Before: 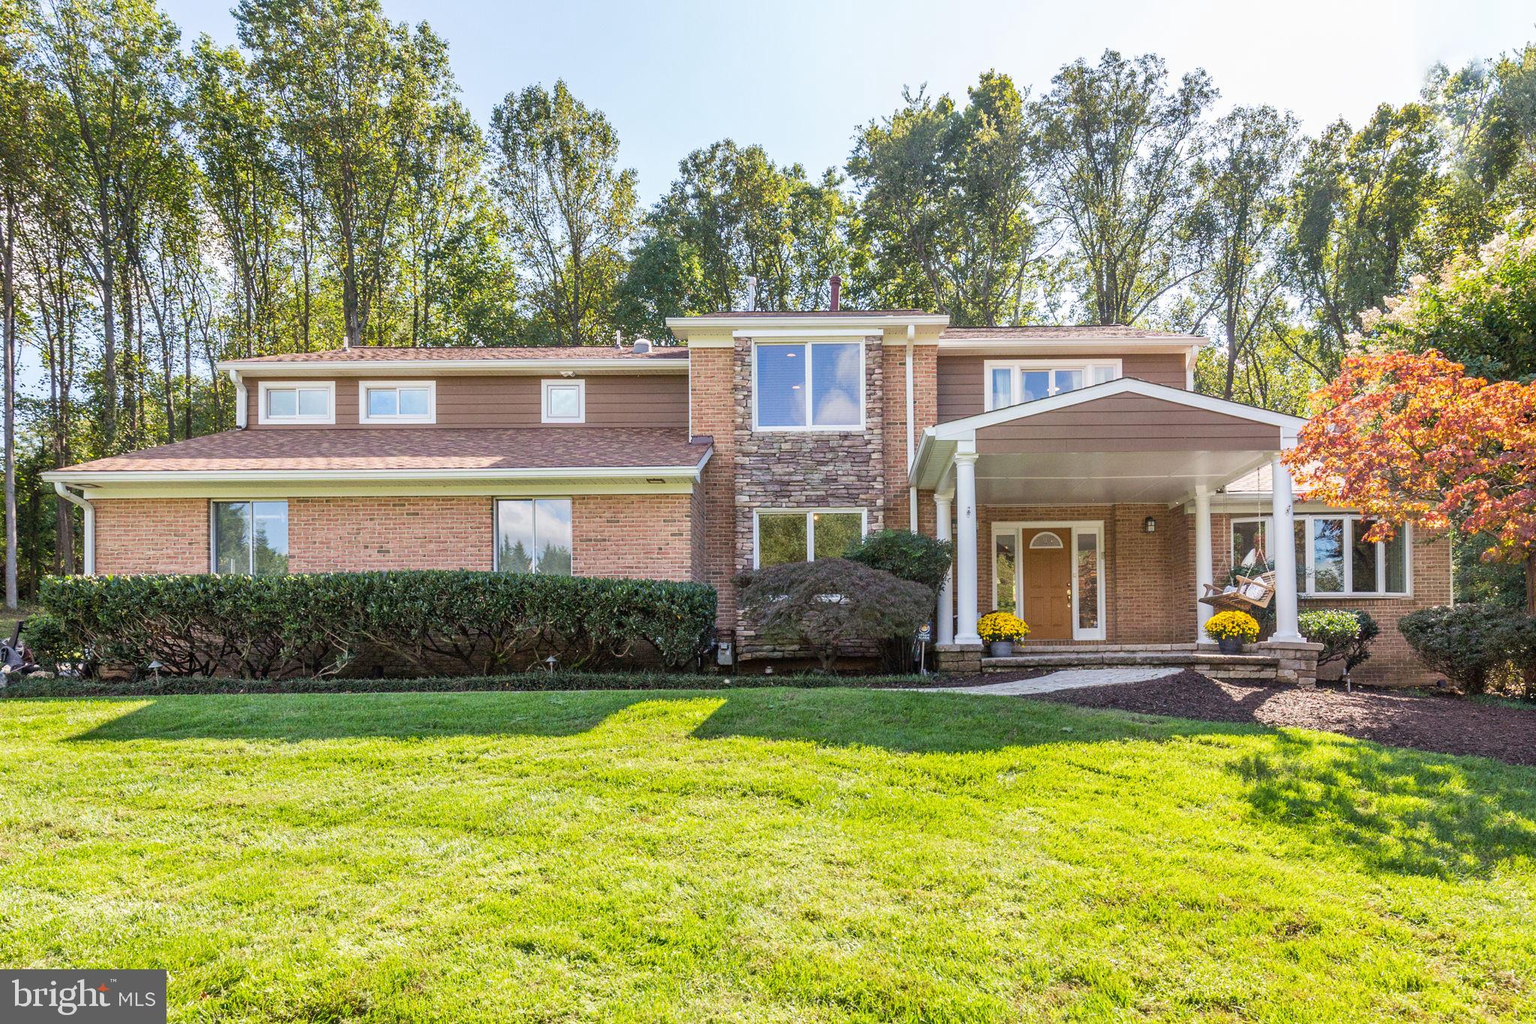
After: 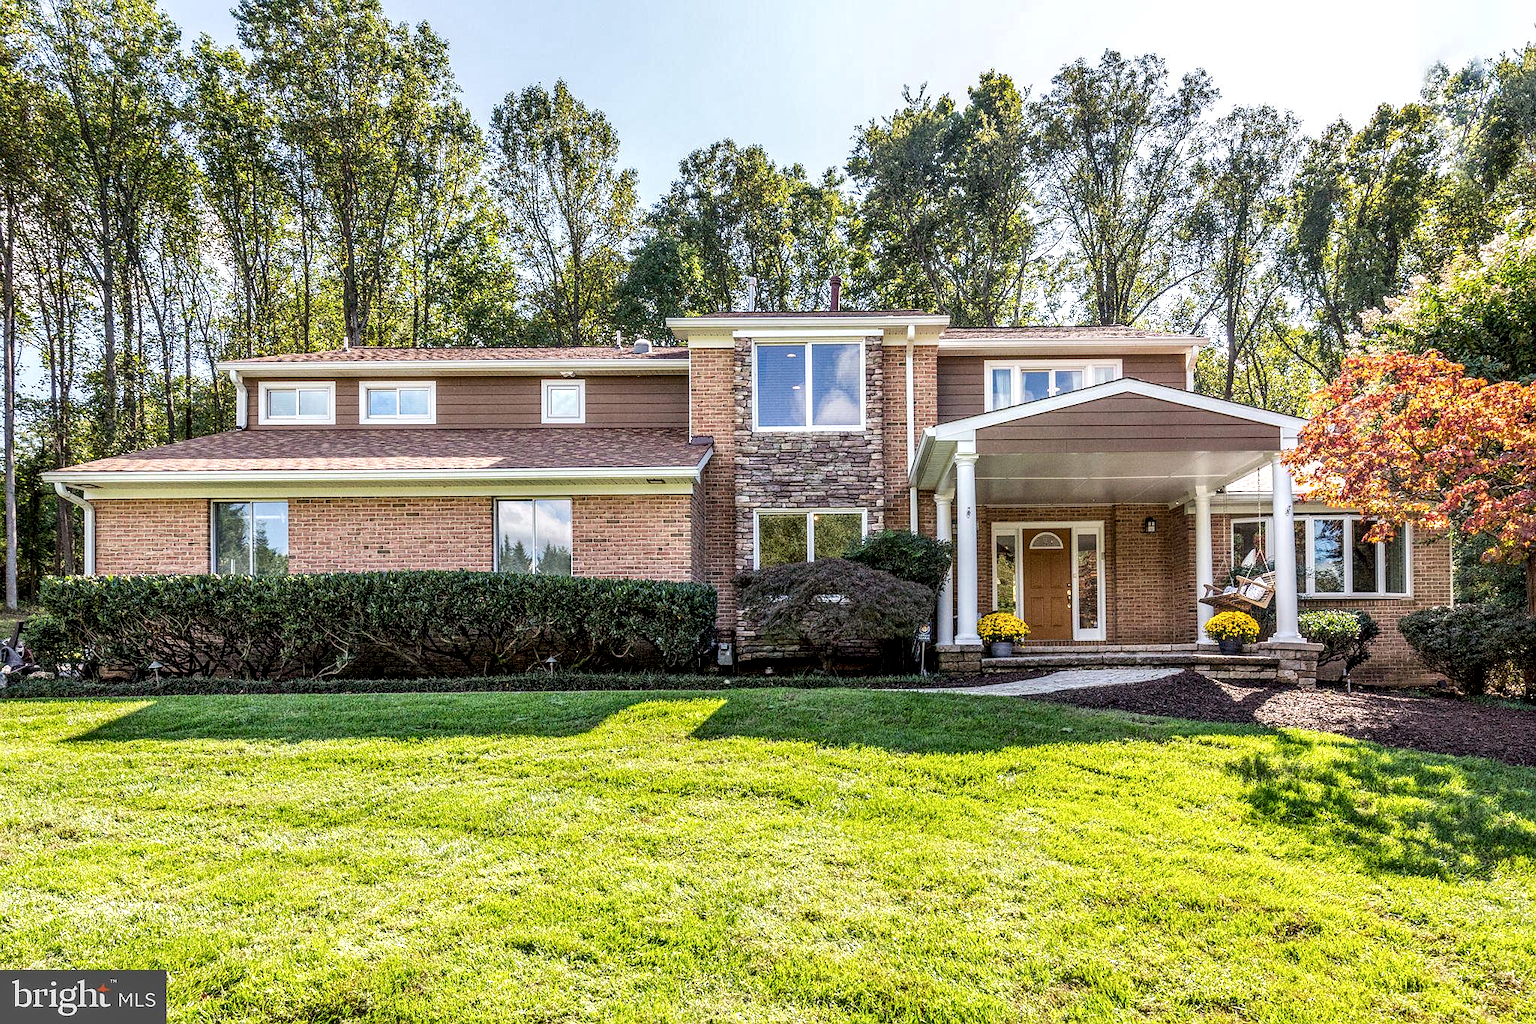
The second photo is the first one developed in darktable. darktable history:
local contrast: highlights 20%, shadows 70%, detail 170%
sharpen: radius 0.969, amount 0.604
